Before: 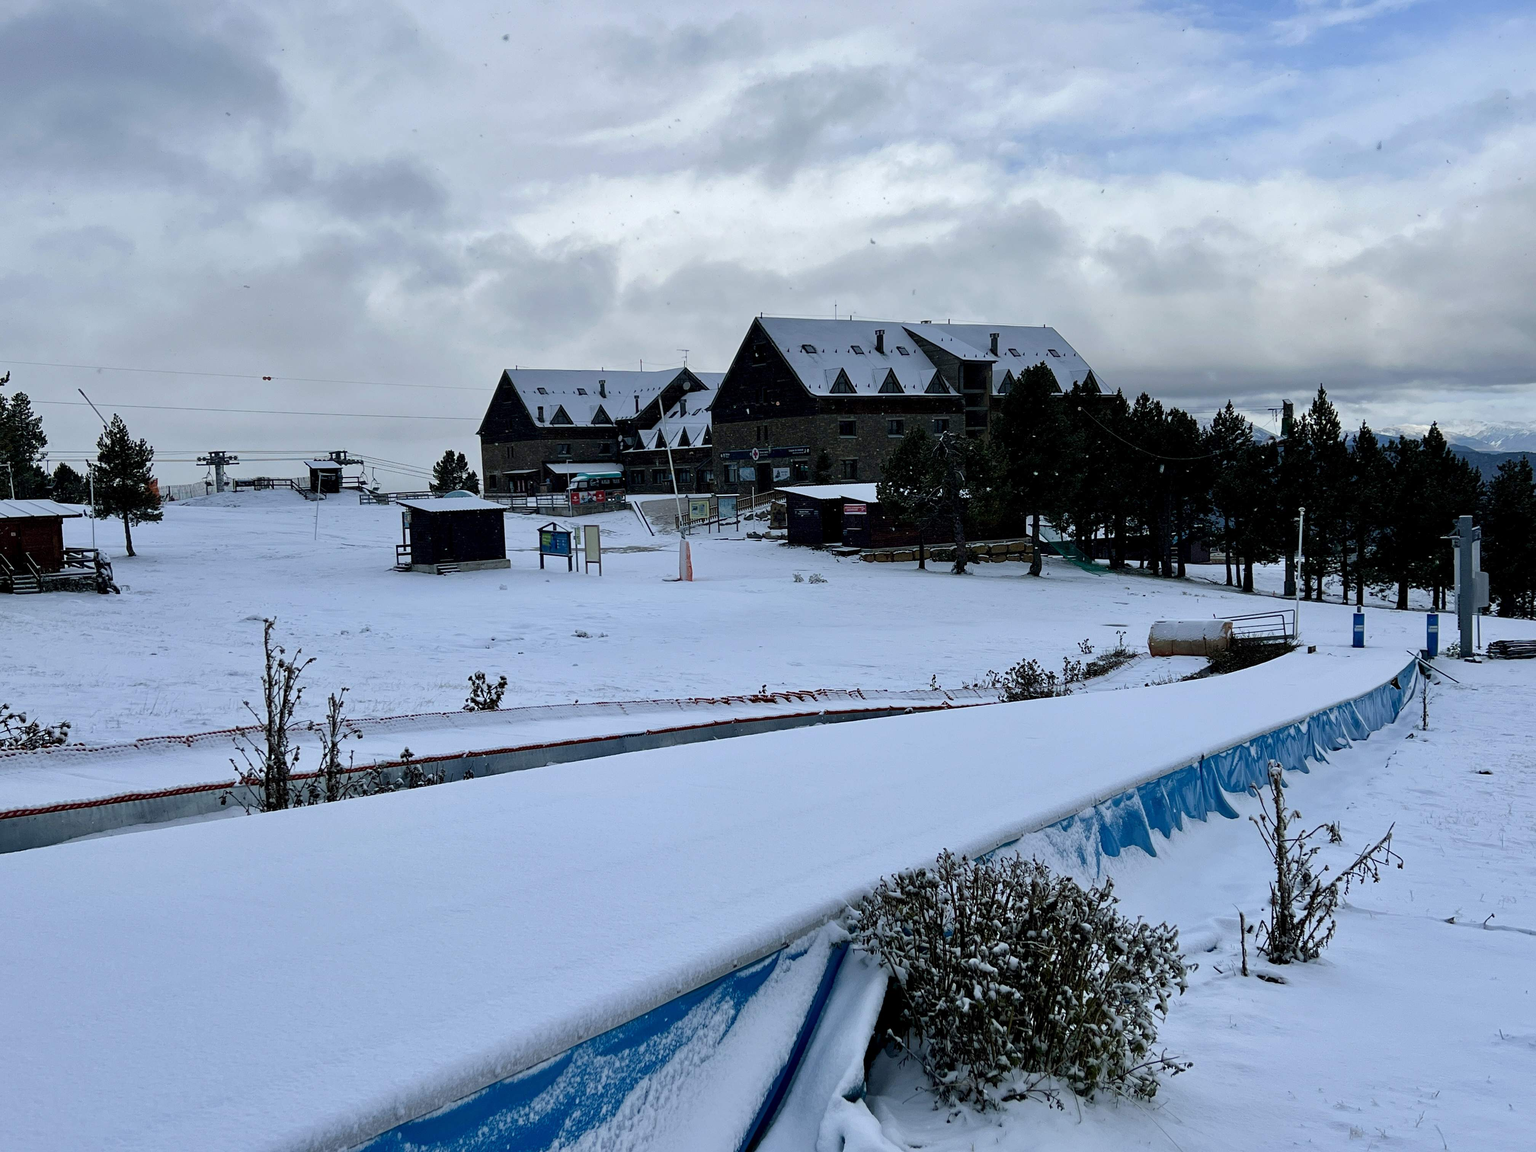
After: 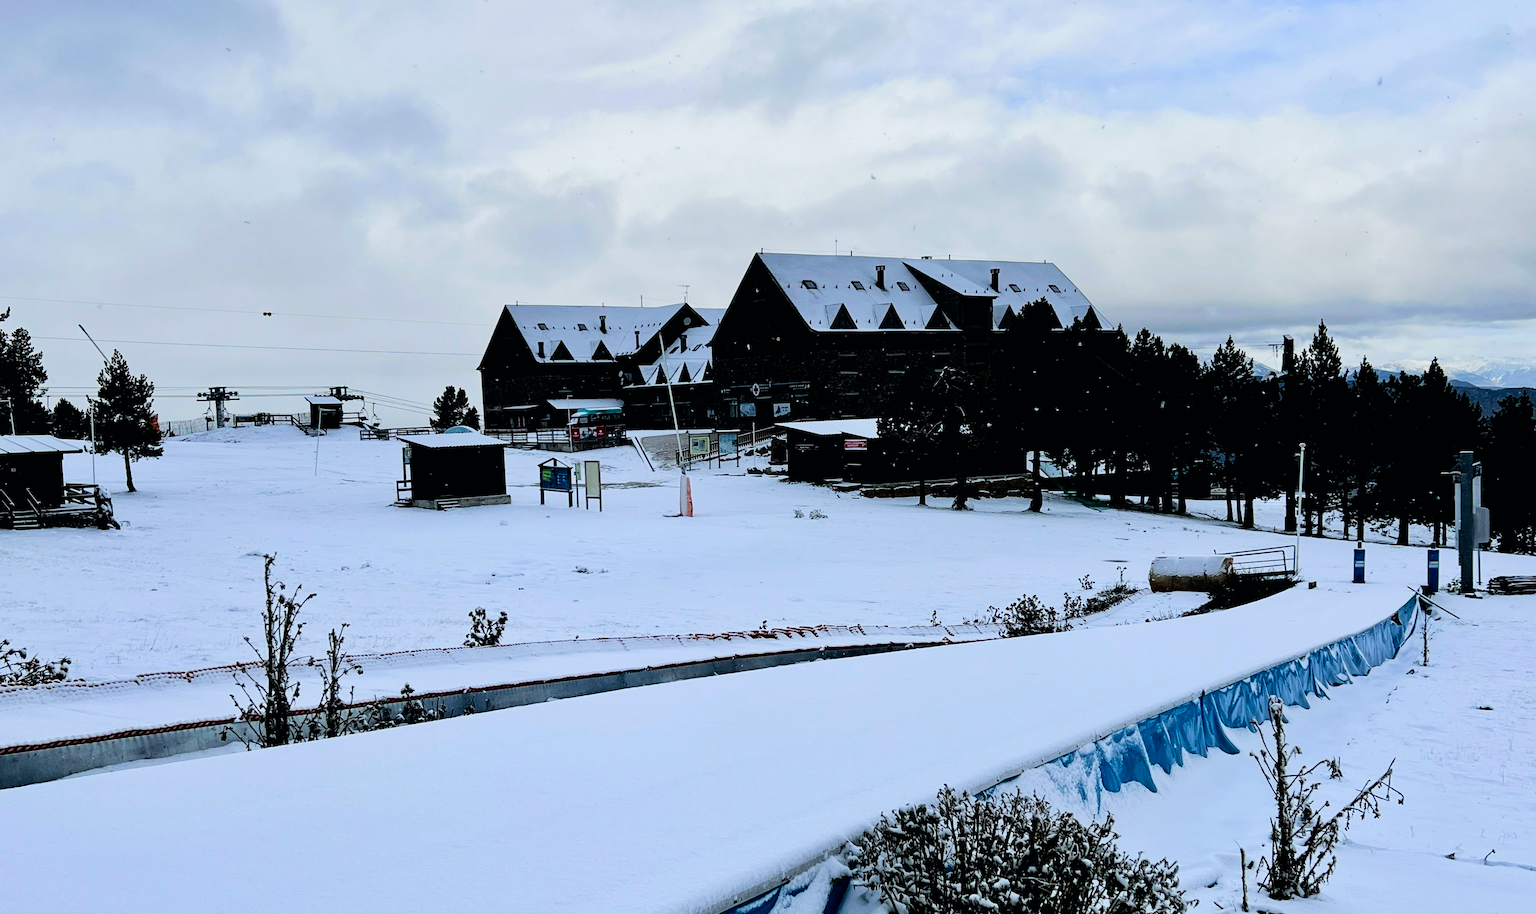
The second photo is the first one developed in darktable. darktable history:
tone curve: curves: ch0 [(0, 0) (0.051, 0.027) (0.096, 0.071) (0.219, 0.248) (0.428, 0.52) (0.596, 0.713) (0.727, 0.823) (0.859, 0.924) (1, 1)]; ch1 [(0, 0) (0.1, 0.038) (0.318, 0.221) (0.413, 0.325) (0.443, 0.412) (0.483, 0.474) (0.503, 0.501) (0.516, 0.515) (0.548, 0.575) (0.561, 0.596) (0.594, 0.647) (0.666, 0.701) (1, 1)]; ch2 [(0, 0) (0.453, 0.435) (0.479, 0.476) (0.504, 0.5) (0.52, 0.526) (0.557, 0.585) (0.583, 0.608) (0.824, 0.815) (1, 1)], color space Lab, independent channels, preserve colors none
crop and rotate: top 5.667%, bottom 14.937%
filmic rgb: black relative exposure -5 EV, hardness 2.88, contrast 1.2, highlights saturation mix -30%
